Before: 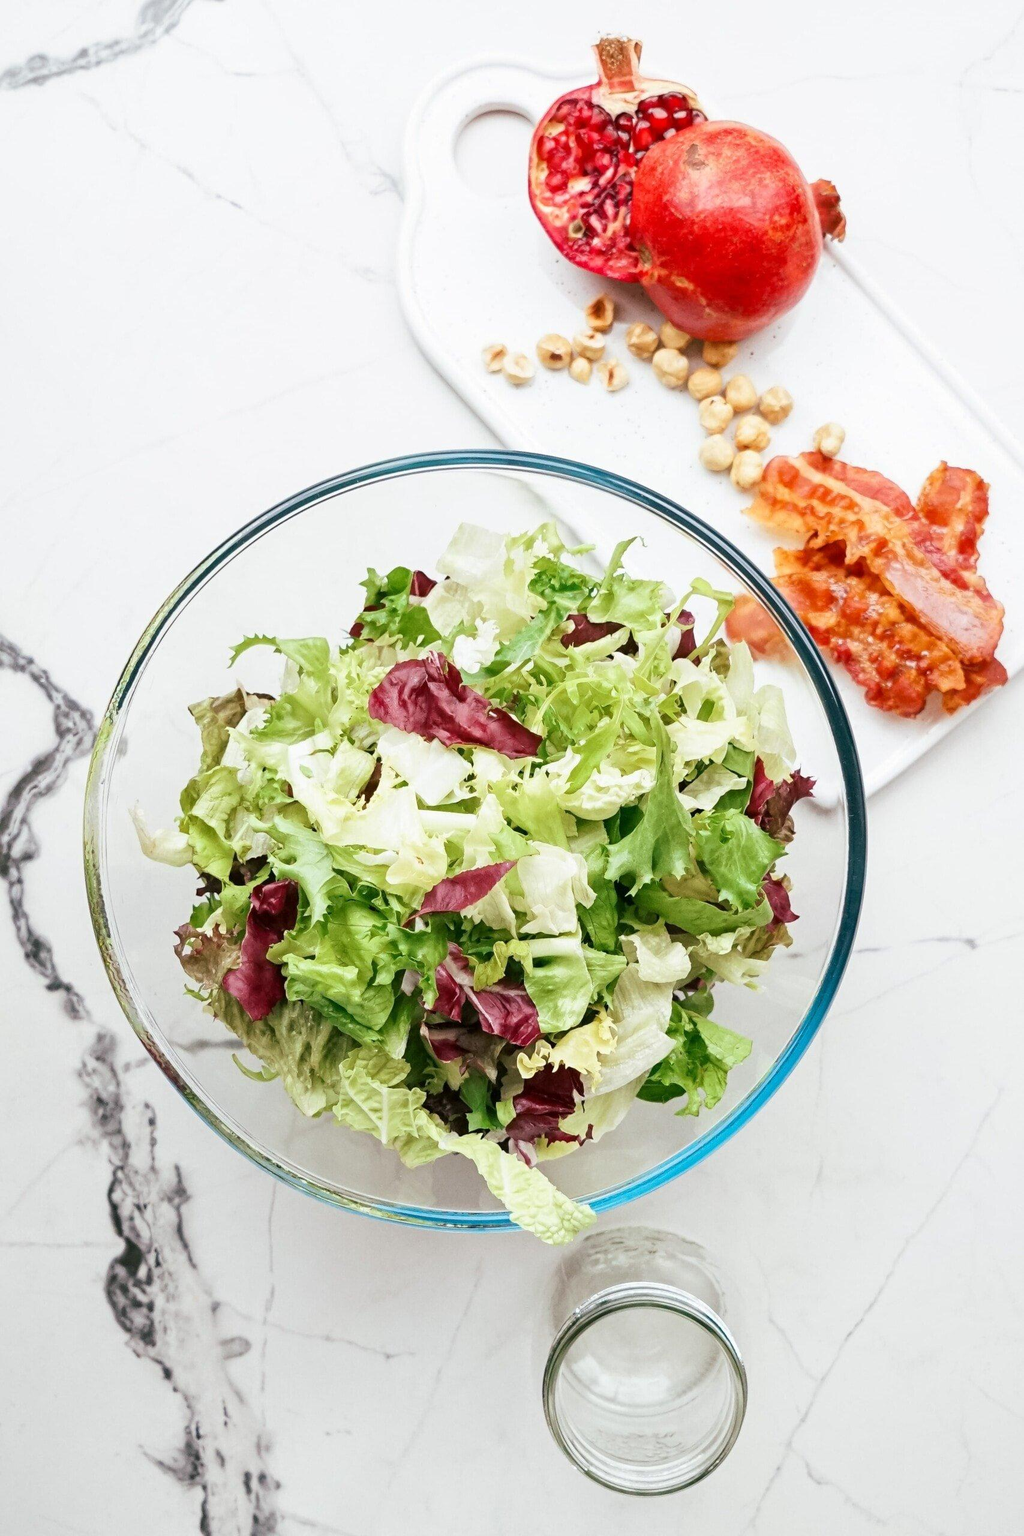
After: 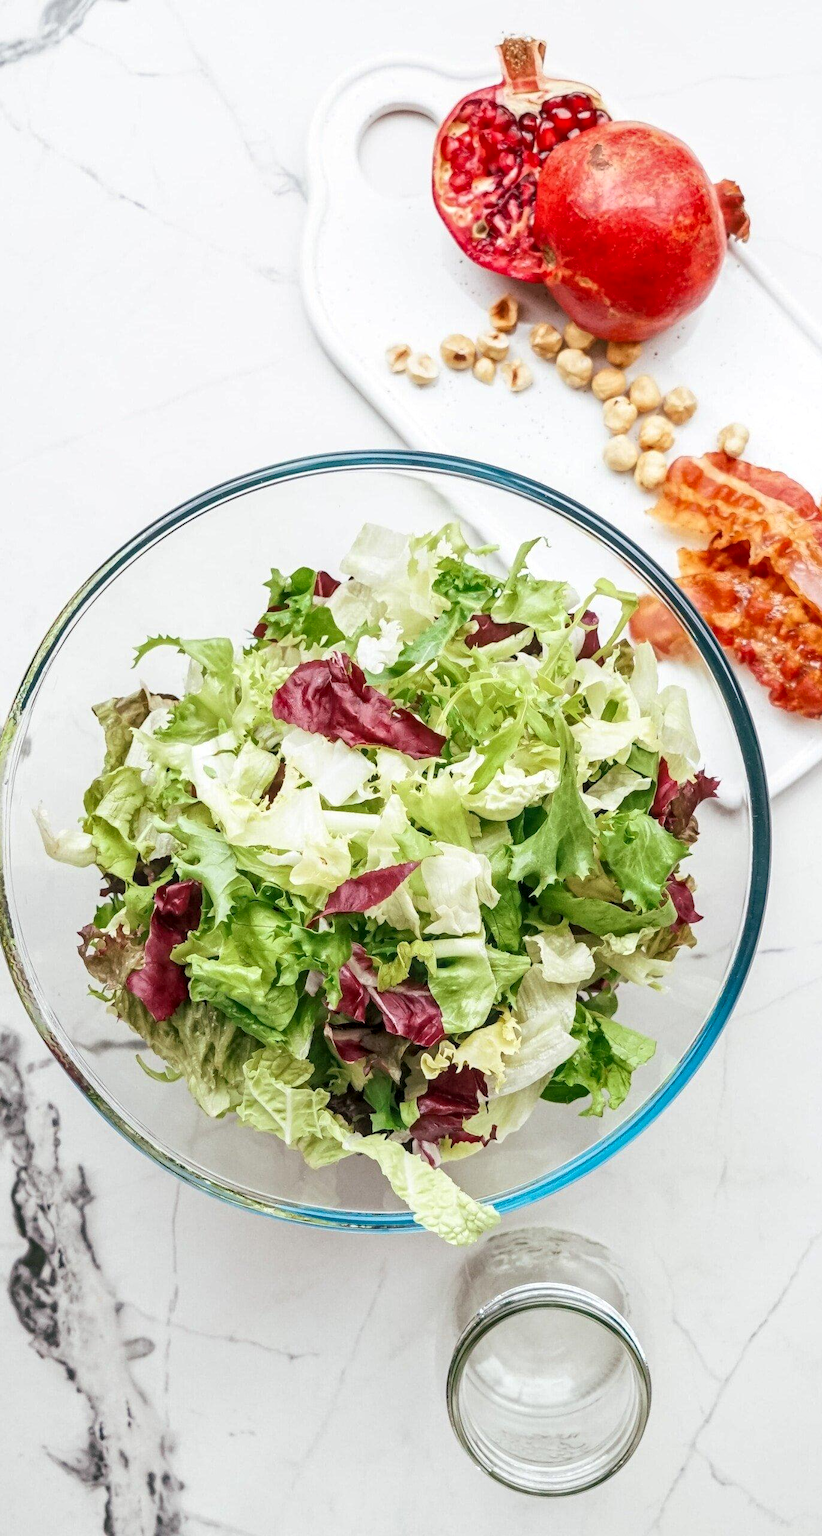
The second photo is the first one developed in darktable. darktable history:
local contrast: on, module defaults
crop and rotate: left 9.487%, right 10.167%
shadows and highlights: shadows 43.09, highlights 7.08
